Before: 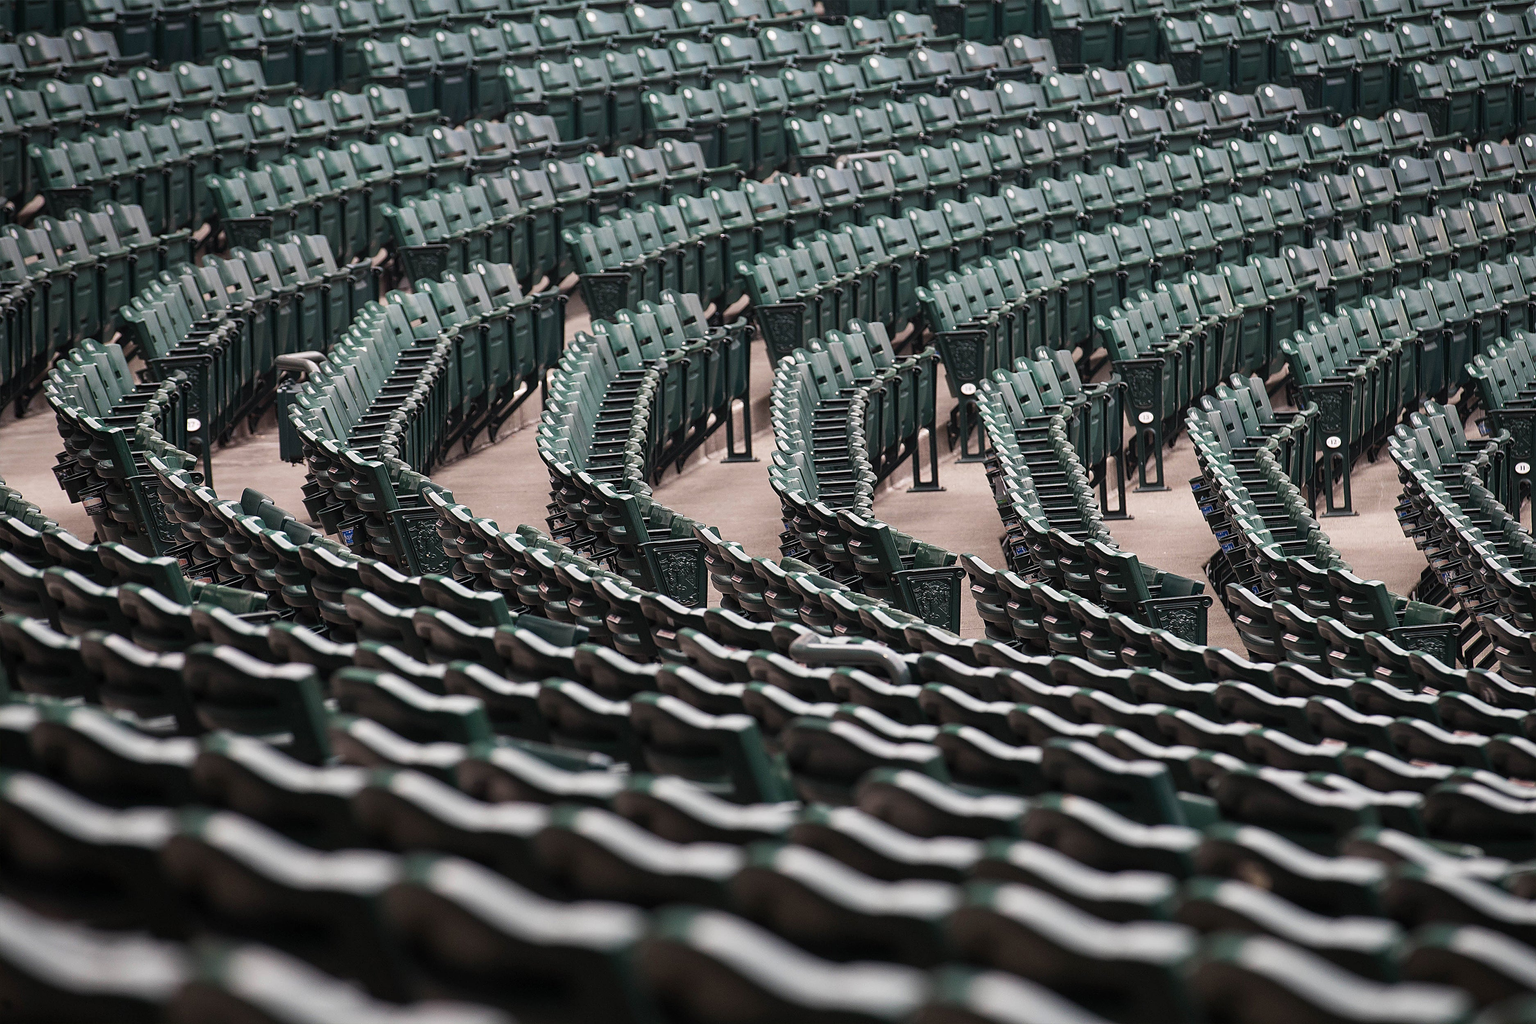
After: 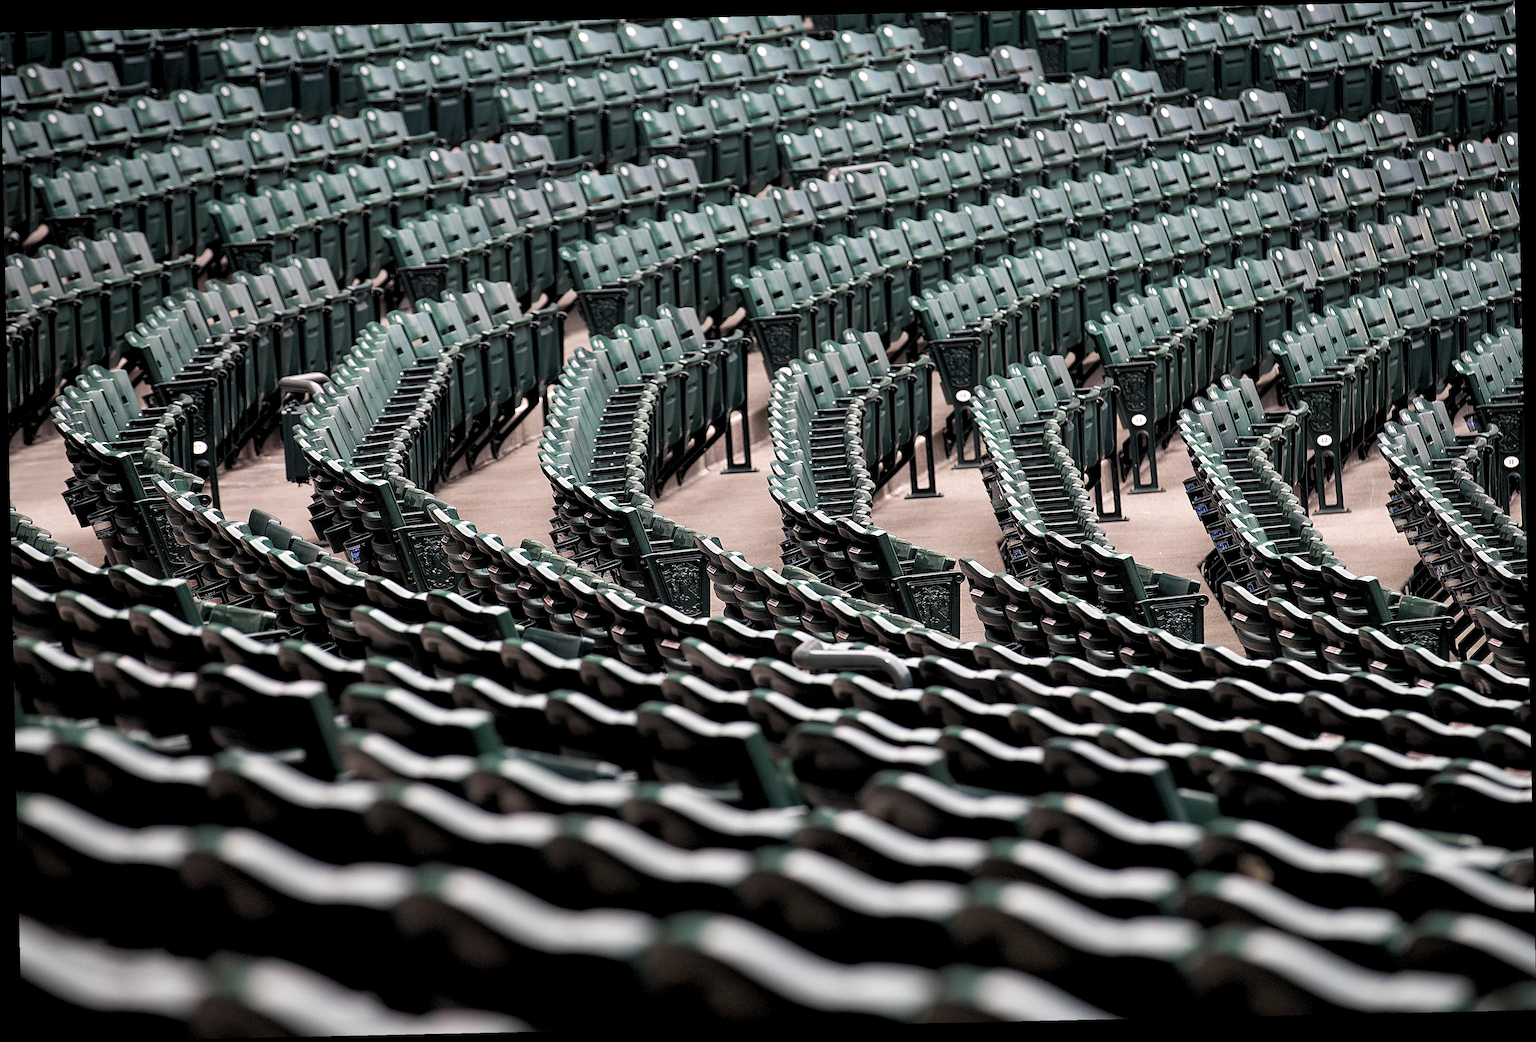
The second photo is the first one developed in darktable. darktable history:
rgb levels: levels [[0.01, 0.419, 0.839], [0, 0.5, 1], [0, 0.5, 1]]
rotate and perspective: rotation -1.24°, automatic cropping off
